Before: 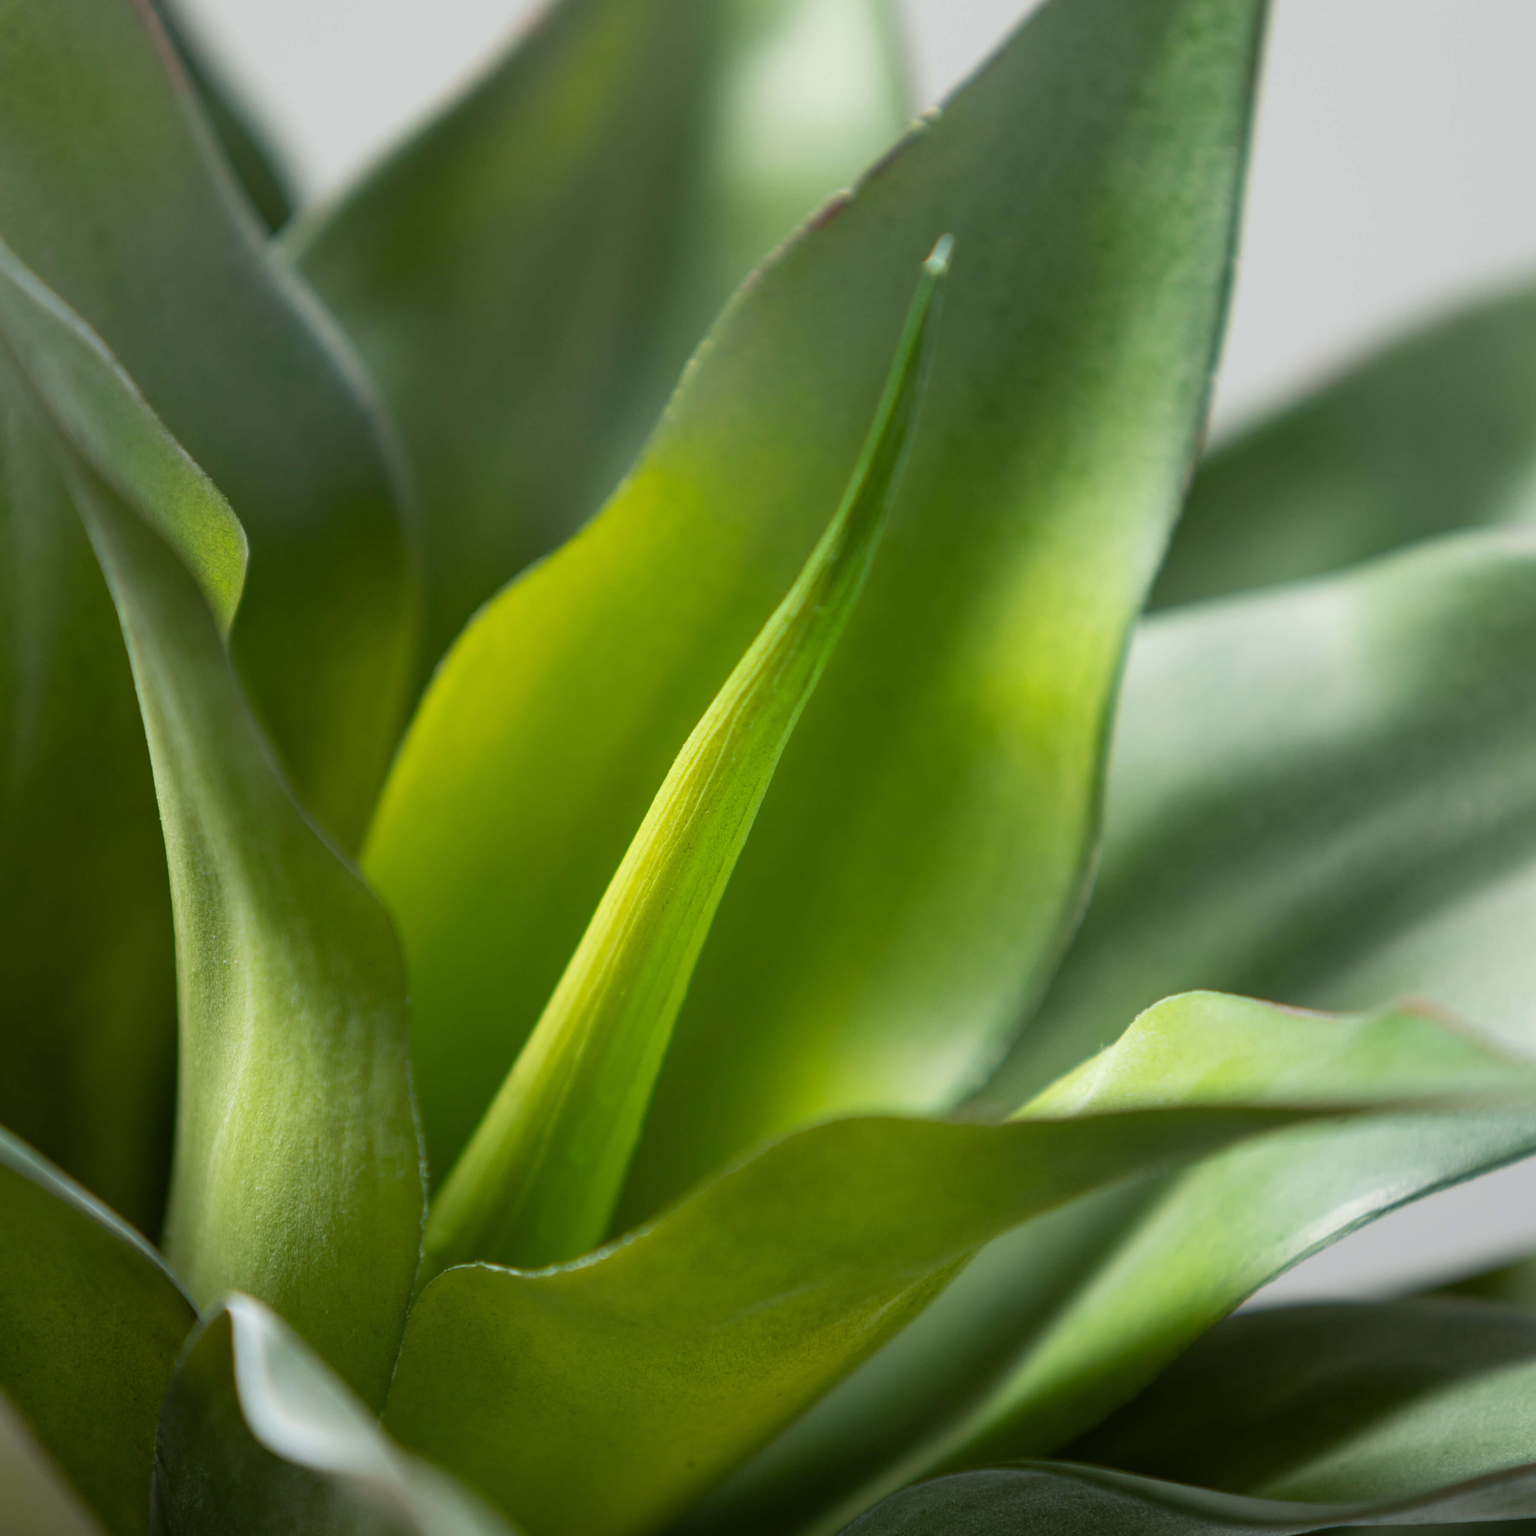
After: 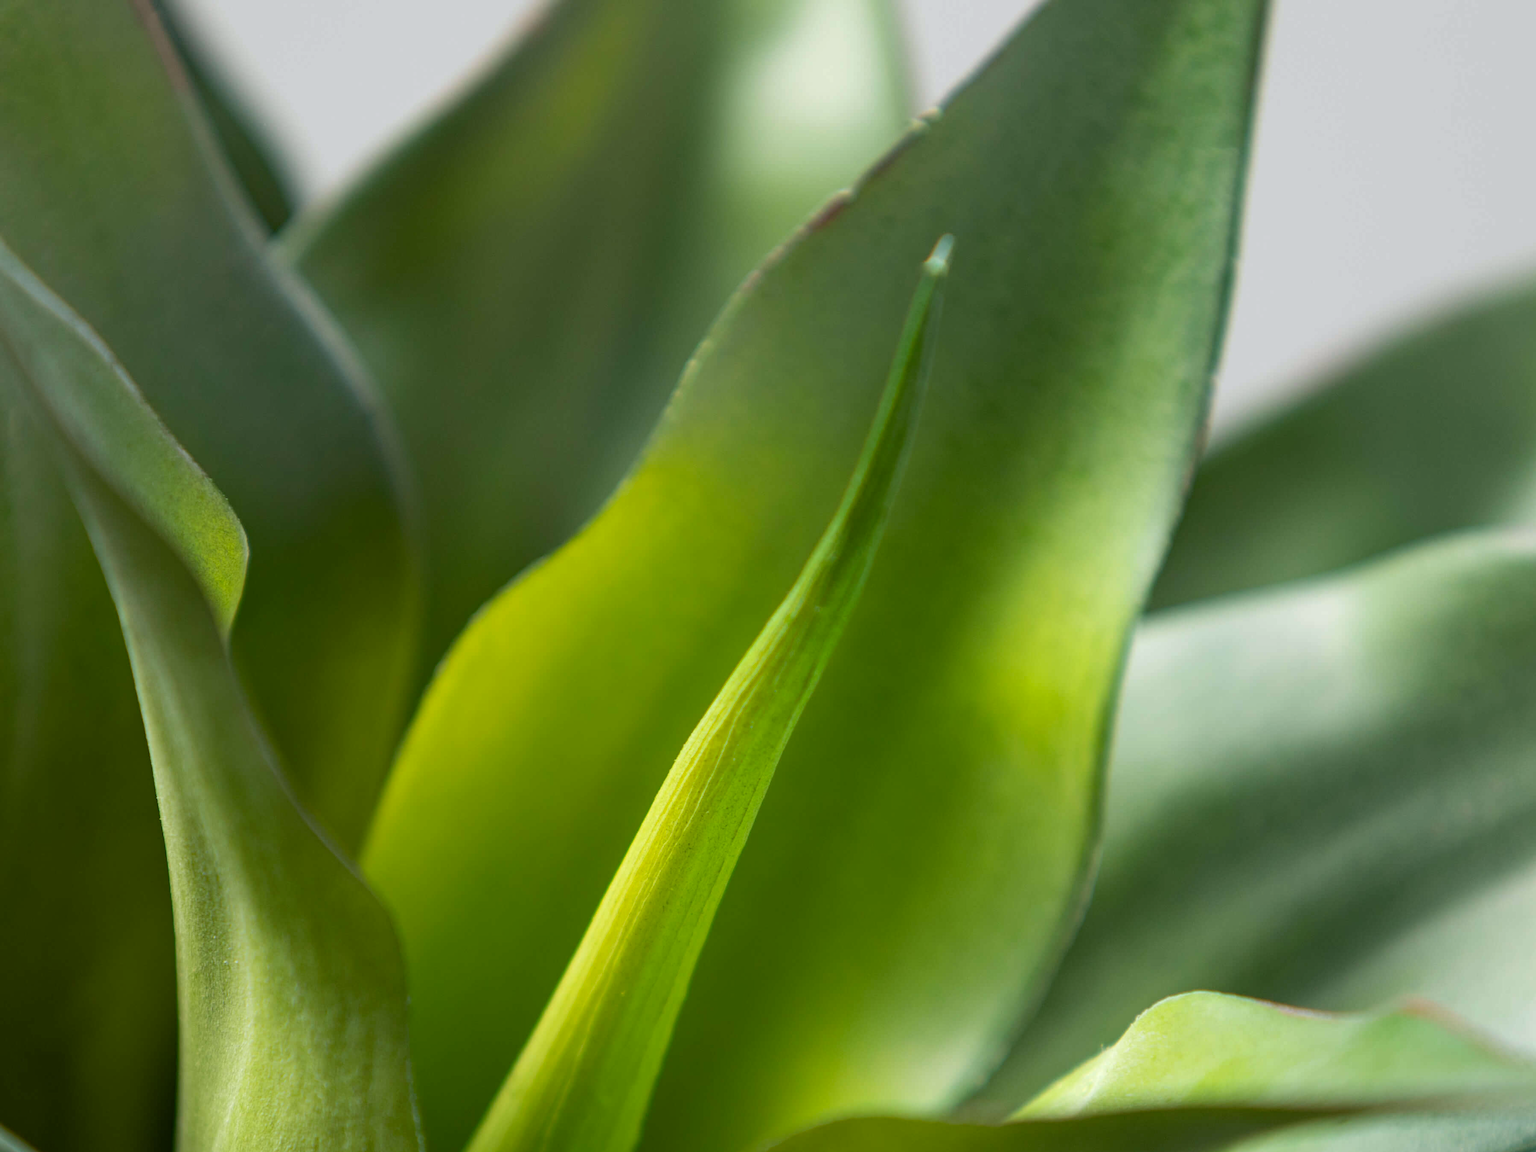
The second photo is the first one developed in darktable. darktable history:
haze removal: compatibility mode true, adaptive false
crop: bottom 24.988%
